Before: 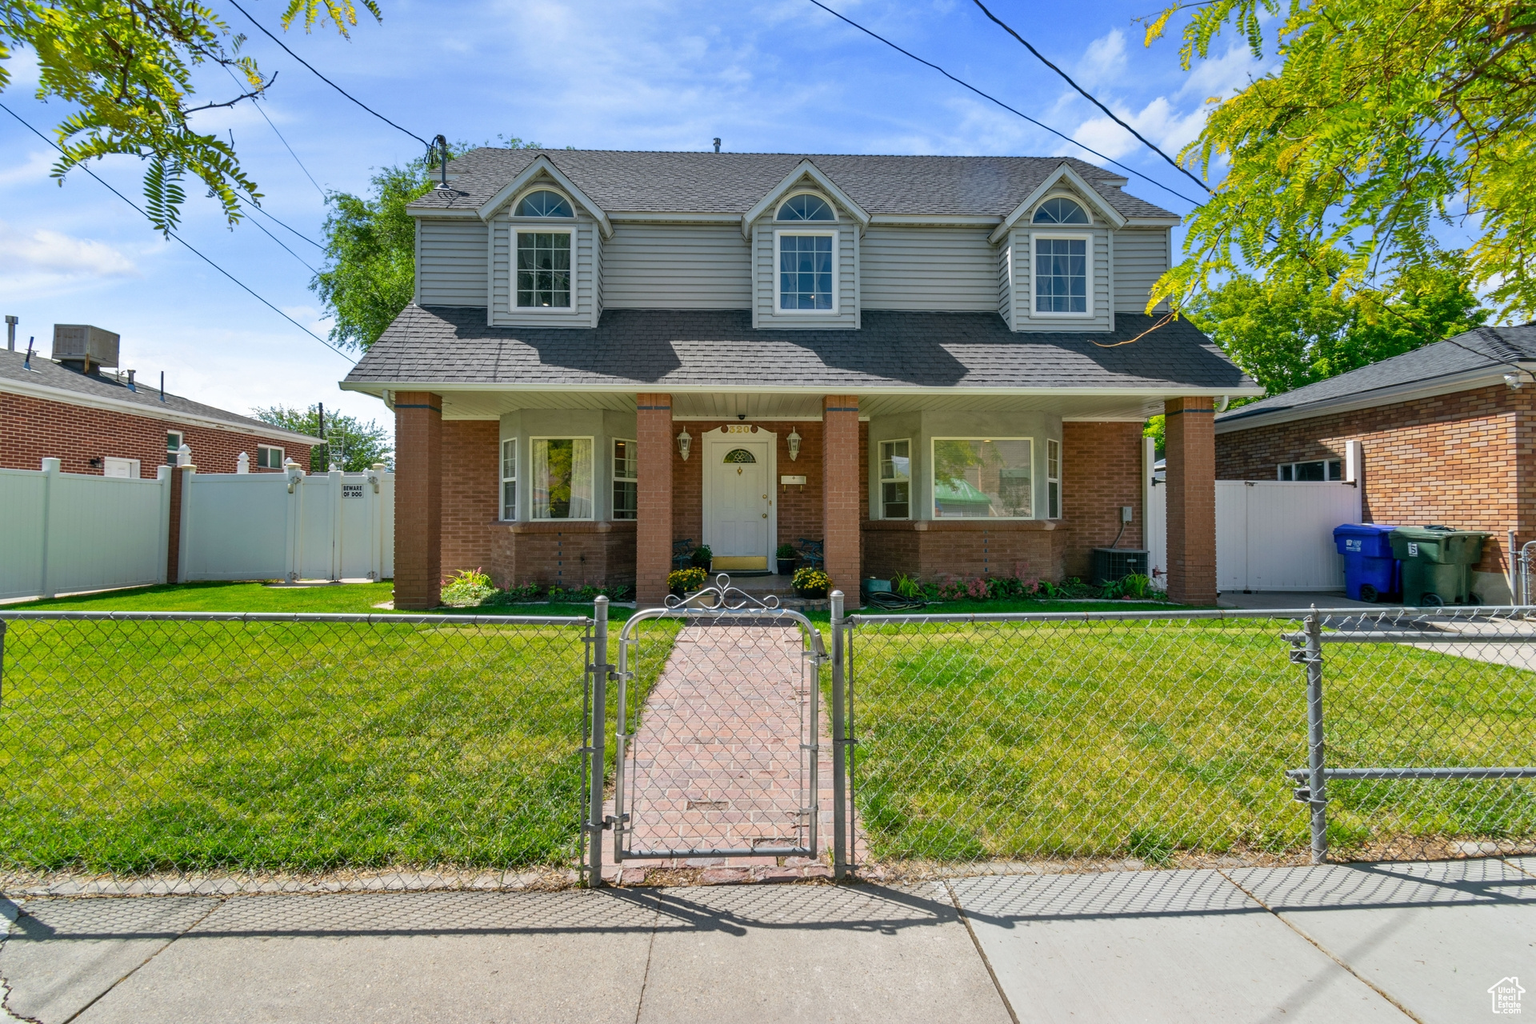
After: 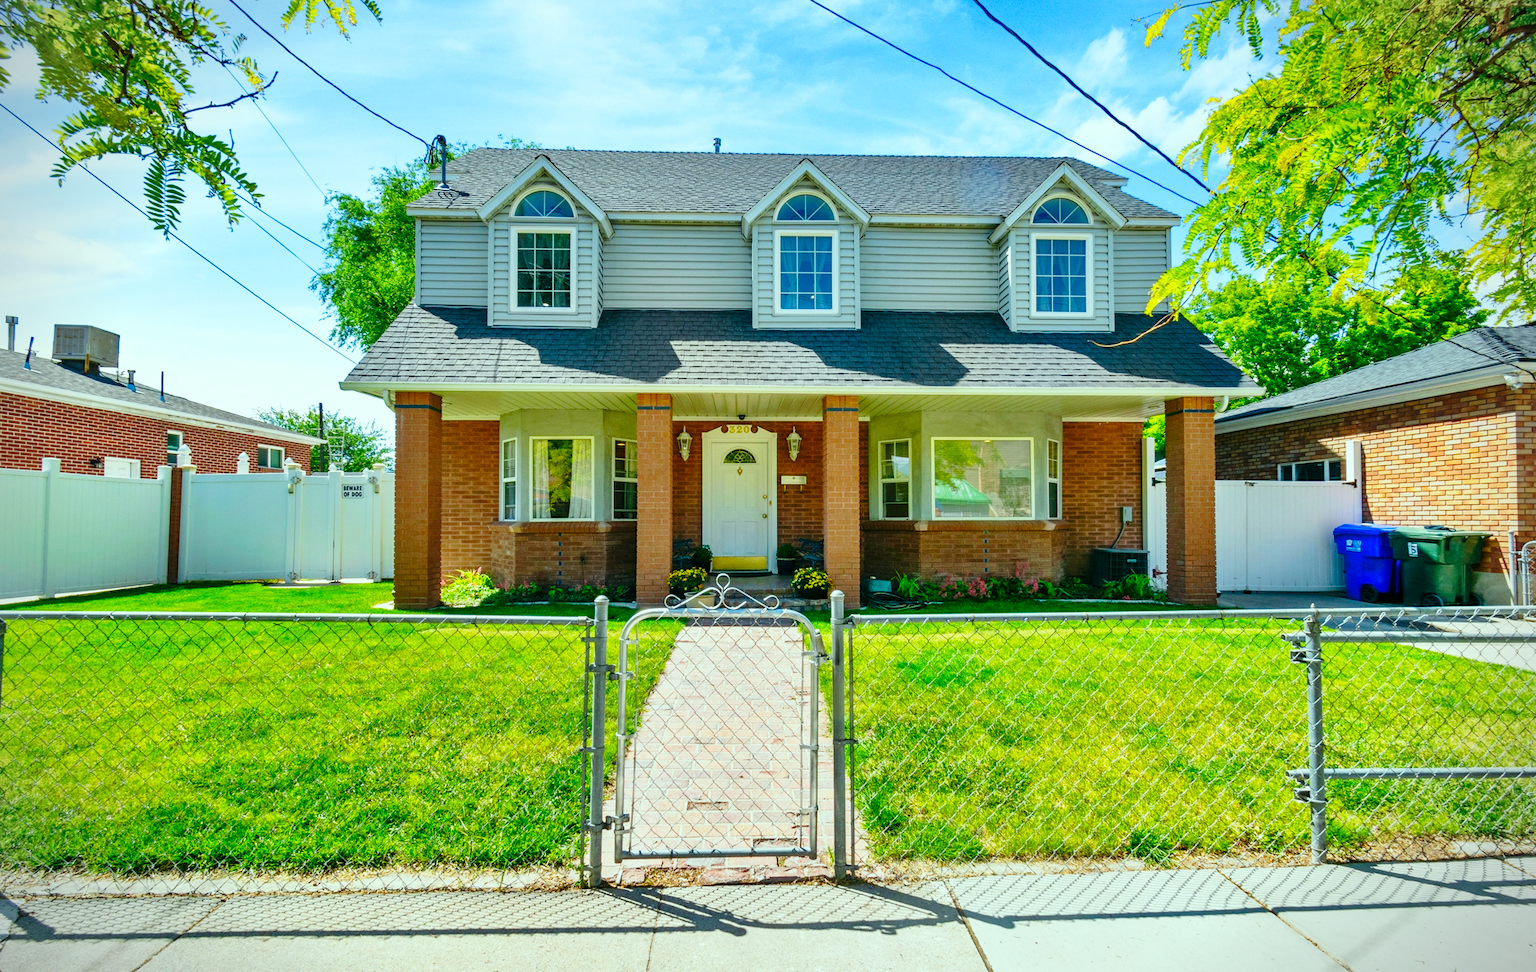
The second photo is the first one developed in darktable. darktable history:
vignetting: fall-off start 88.47%, fall-off radius 43.46%, width/height ratio 1.16
base curve: curves: ch0 [(0, 0) (0.028, 0.03) (0.121, 0.232) (0.46, 0.748) (0.859, 0.968) (1, 1)], preserve colors none
shadows and highlights: shadows 36.55, highlights -27.57, soften with gaussian
crop and rotate: top 0.001%, bottom 5.024%
color correction: highlights a* -7.47, highlights b* 1.32, shadows a* -2.86, saturation 1.4
